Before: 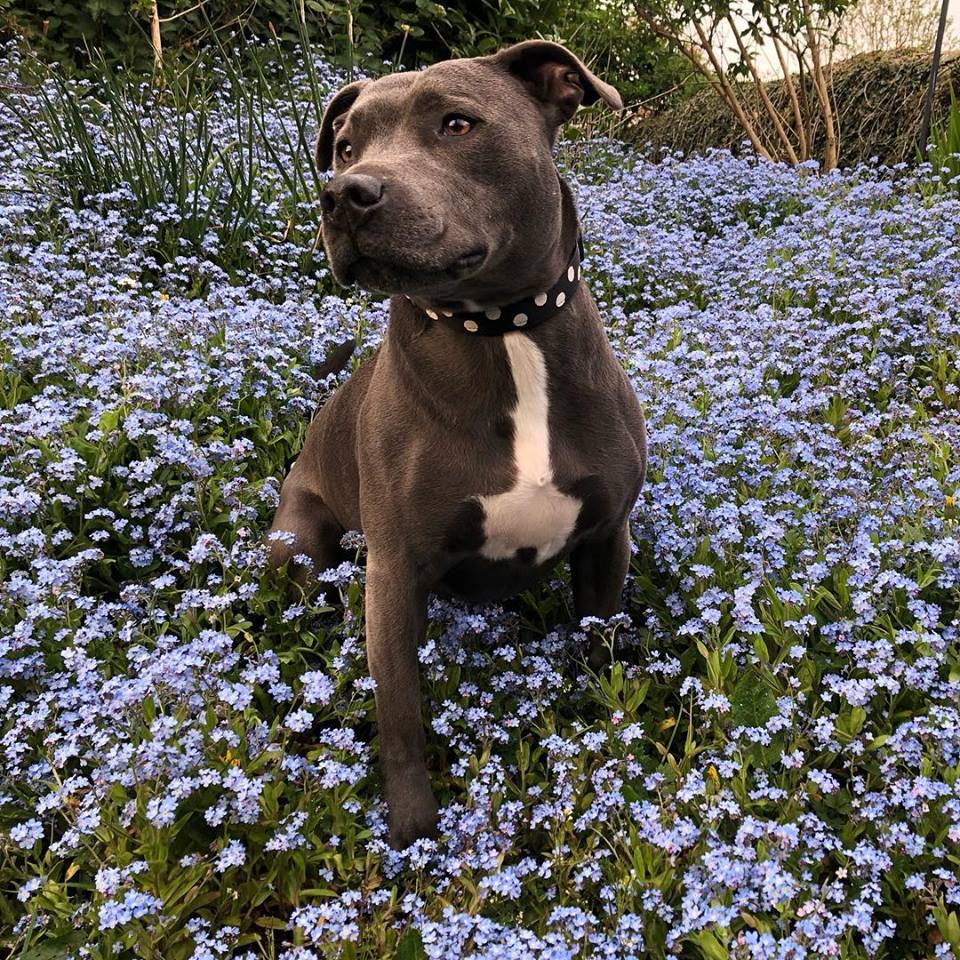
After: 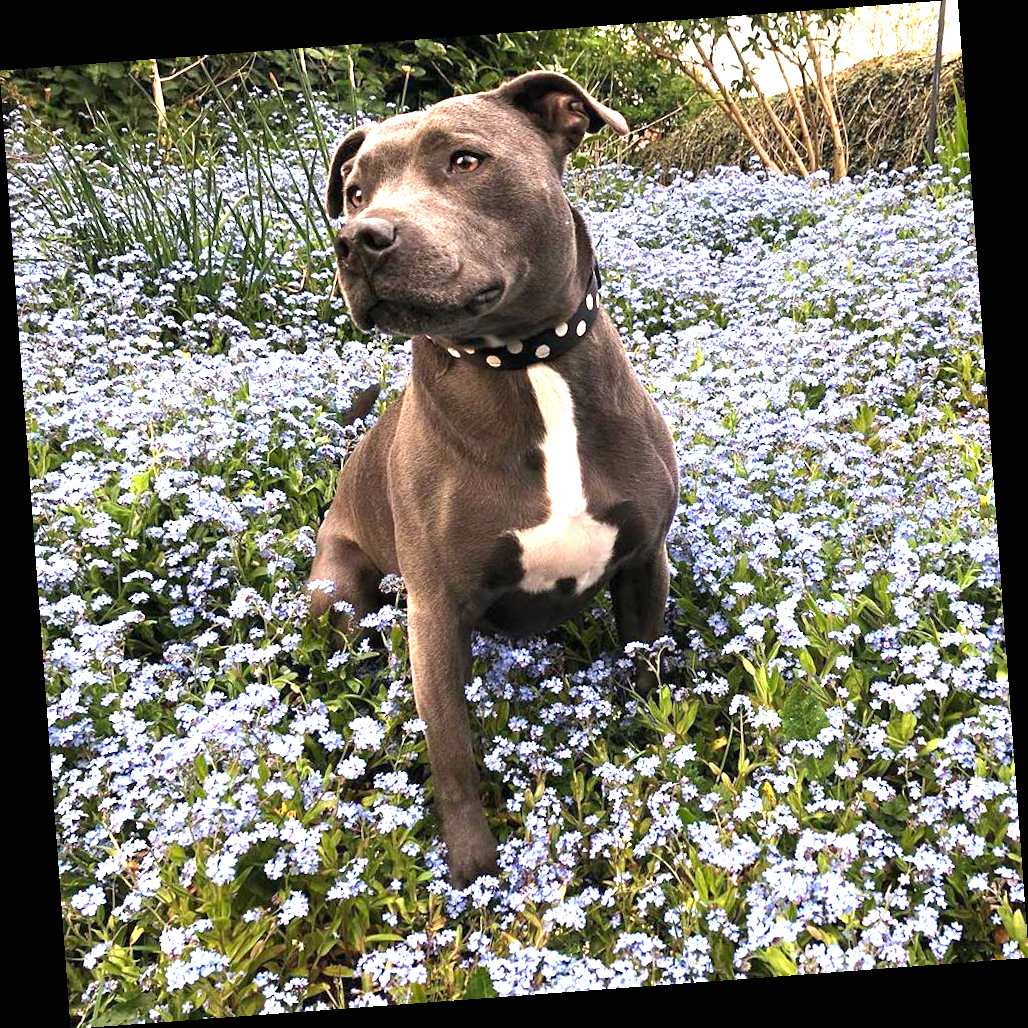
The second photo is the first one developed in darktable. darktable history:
exposure: black level correction 0, exposure 1.5 EV, compensate highlight preservation false
rotate and perspective: rotation -4.25°, automatic cropping off
